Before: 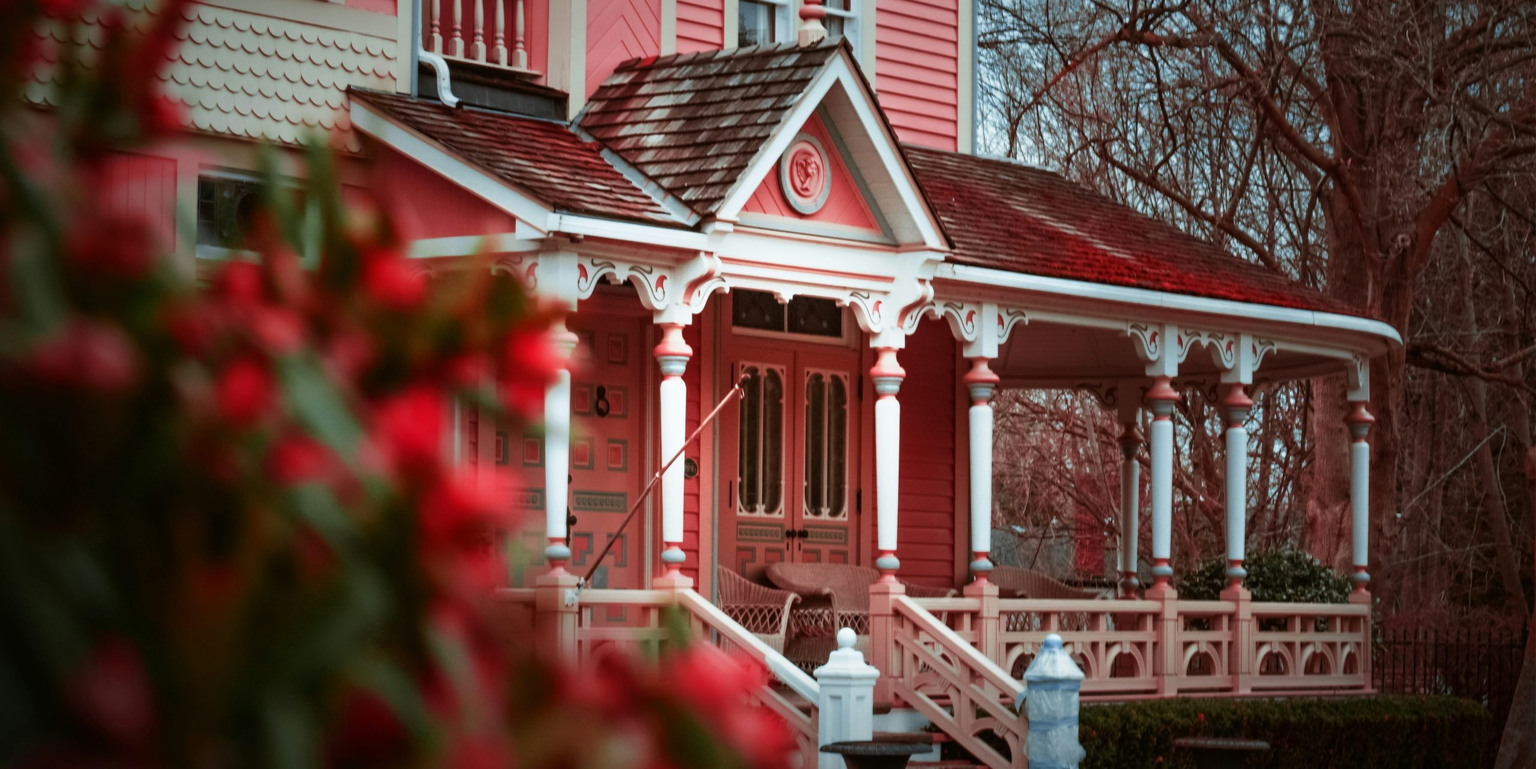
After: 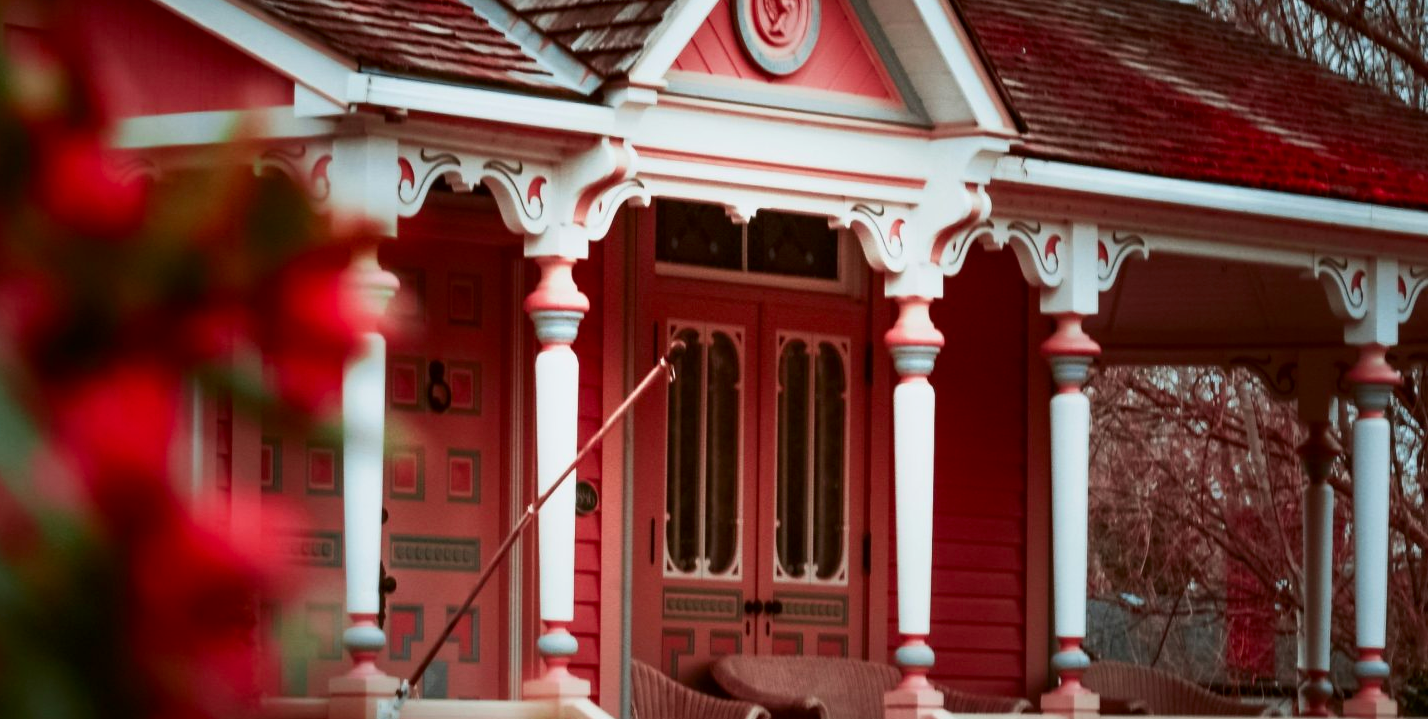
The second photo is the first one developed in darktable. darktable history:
contrast brightness saturation: contrast 0.147, brightness -0.011, saturation 0.104
exposure: black level correction 0.001, exposure -0.204 EV, compensate exposure bias true, compensate highlight preservation false
crop and rotate: left 22.103%, top 22.059%, right 22.1%, bottom 21.81%
